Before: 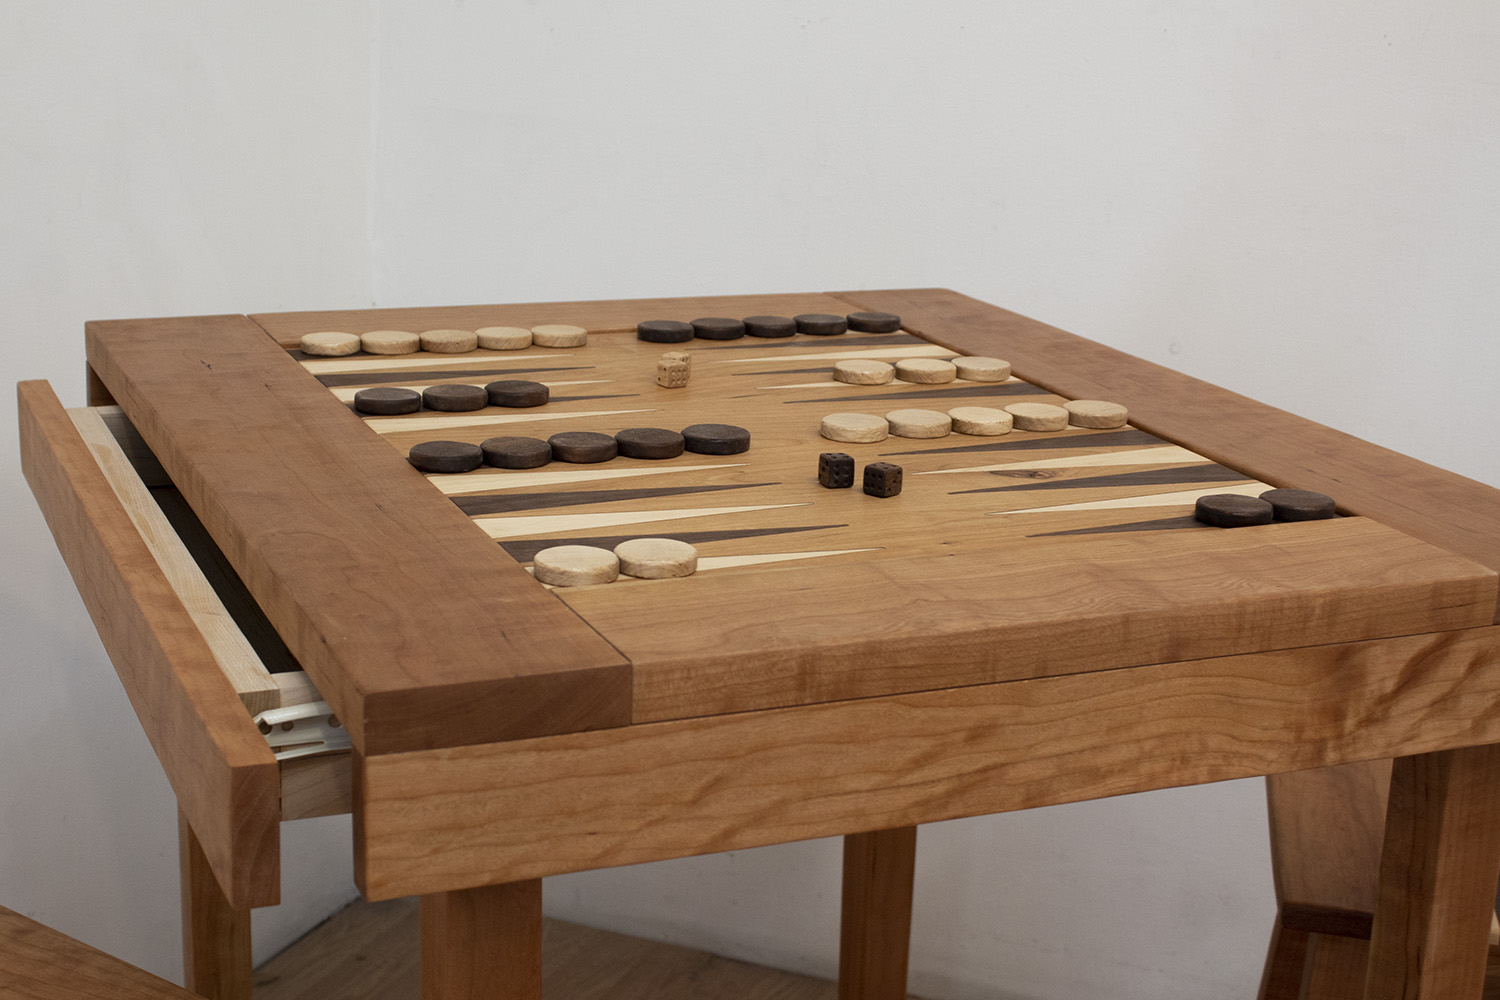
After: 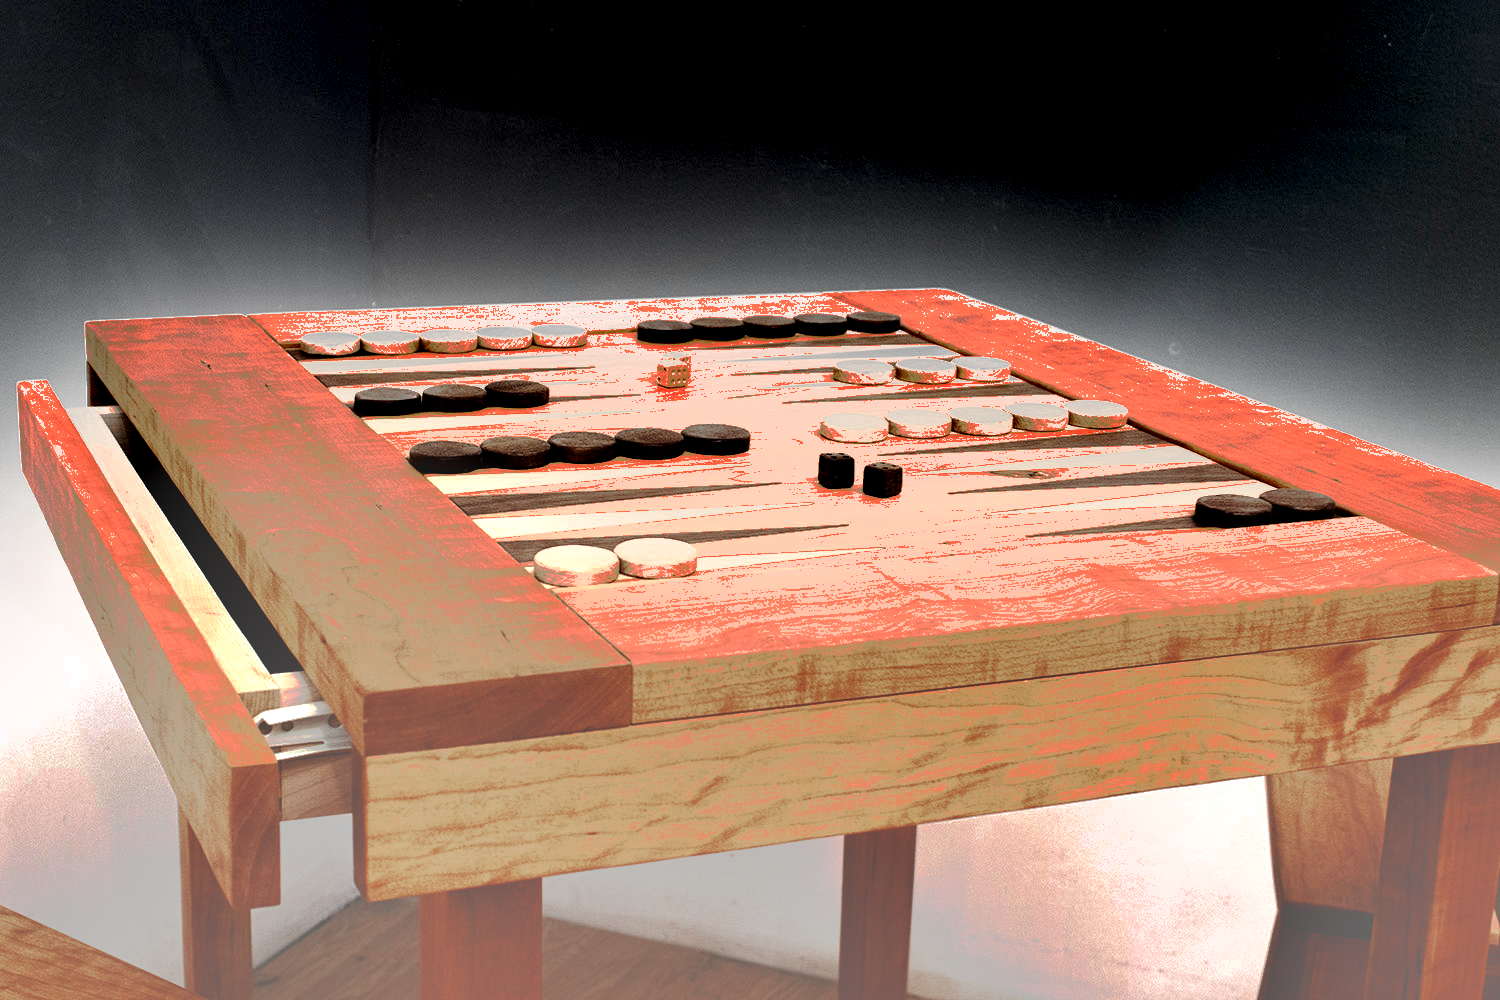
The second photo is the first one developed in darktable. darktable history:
exposure: black level correction 0, exposure 1.88 EV, compensate exposure bias true, compensate highlight preservation false
shadows and highlights: soften with gaussian
color zones: curves: ch0 [(0, 0.5) (0.125, 0.4) (0.25, 0.5) (0.375, 0.4) (0.5, 0.4) (0.625, 0.35) (0.75, 0.35) (0.875, 0.5)]; ch1 [(0, 0.35) (0.125, 0.45) (0.25, 0.35) (0.375, 0.35) (0.5, 0.35) (0.625, 0.35) (0.75, 0.45) (0.875, 0.35)]; ch2 [(0, 0.6) (0.125, 0.5) (0.25, 0.5) (0.375, 0.6) (0.5, 0.6) (0.625, 0.5) (0.75, 0.5) (0.875, 0.5)]
contrast equalizer: y [[0.439, 0.44, 0.442, 0.457, 0.493, 0.498], [0.5 ×6], [0.5 ×6], [0 ×6], [0 ×6]]
tone curve: curves: ch0 [(0, 0) (0.003, 0.449) (0.011, 0.449) (0.025, 0.449) (0.044, 0.45) (0.069, 0.453) (0.1, 0.453) (0.136, 0.455) (0.177, 0.458) (0.224, 0.462) (0.277, 0.47) (0.335, 0.491) (0.399, 0.522) (0.468, 0.561) (0.543, 0.619) (0.623, 0.69) (0.709, 0.756) (0.801, 0.802) (0.898, 0.825) (1, 1)], preserve colors none
tone equalizer: luminance estimator HSV value / RGB max
